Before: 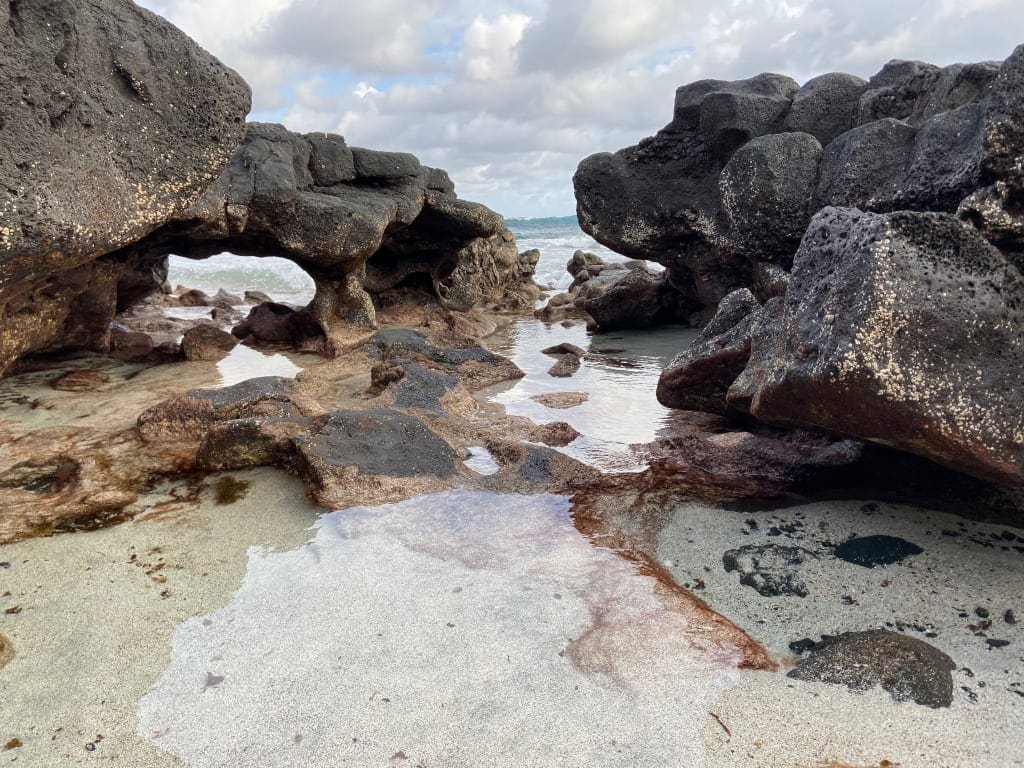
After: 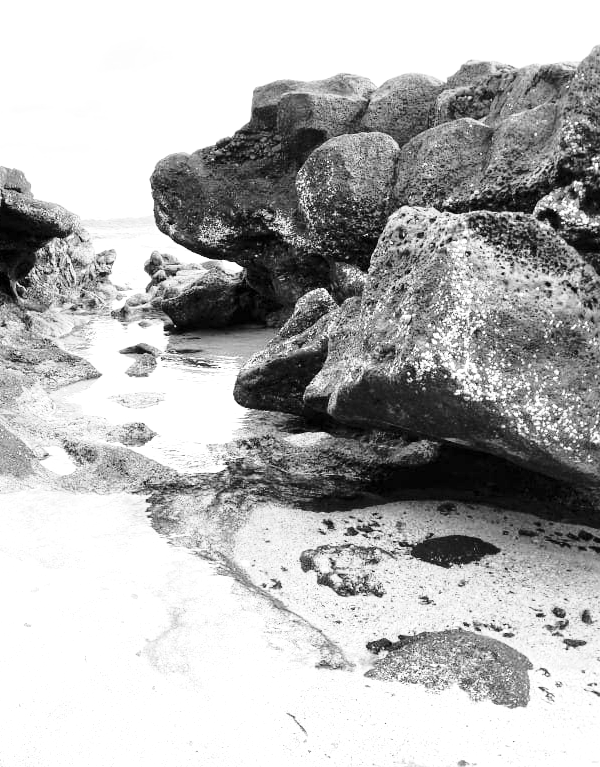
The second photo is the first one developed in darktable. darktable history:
base curve: curves: ch0 [(0, 0) (0.028, 0.03) (0.121, 0.232) (0.46, 0.748) (0.859, 0.968) (1, 1)], preserve colors none
crop: left 41.402%
exposure: exposure 1 EV, compensate highlight preservation false
monochrome: on, module defaults
